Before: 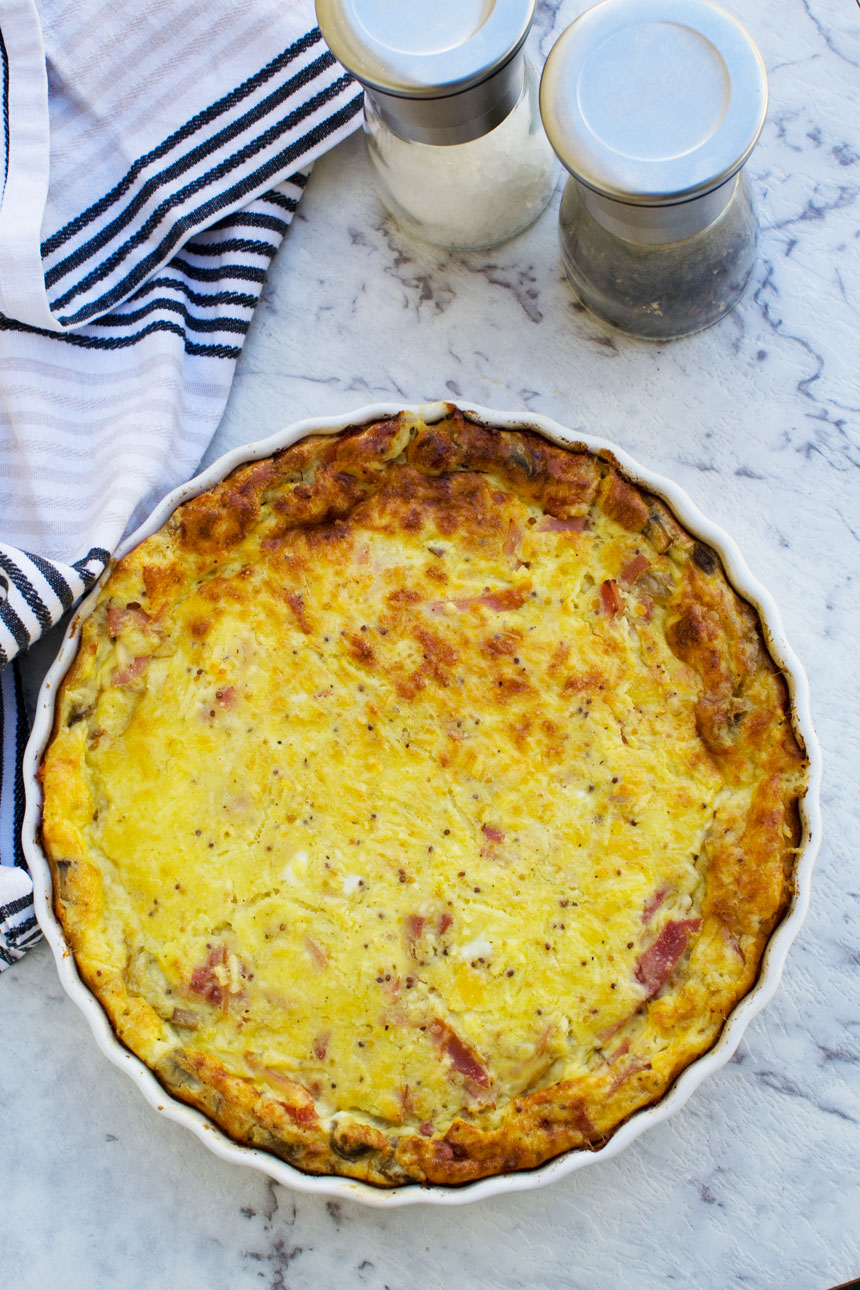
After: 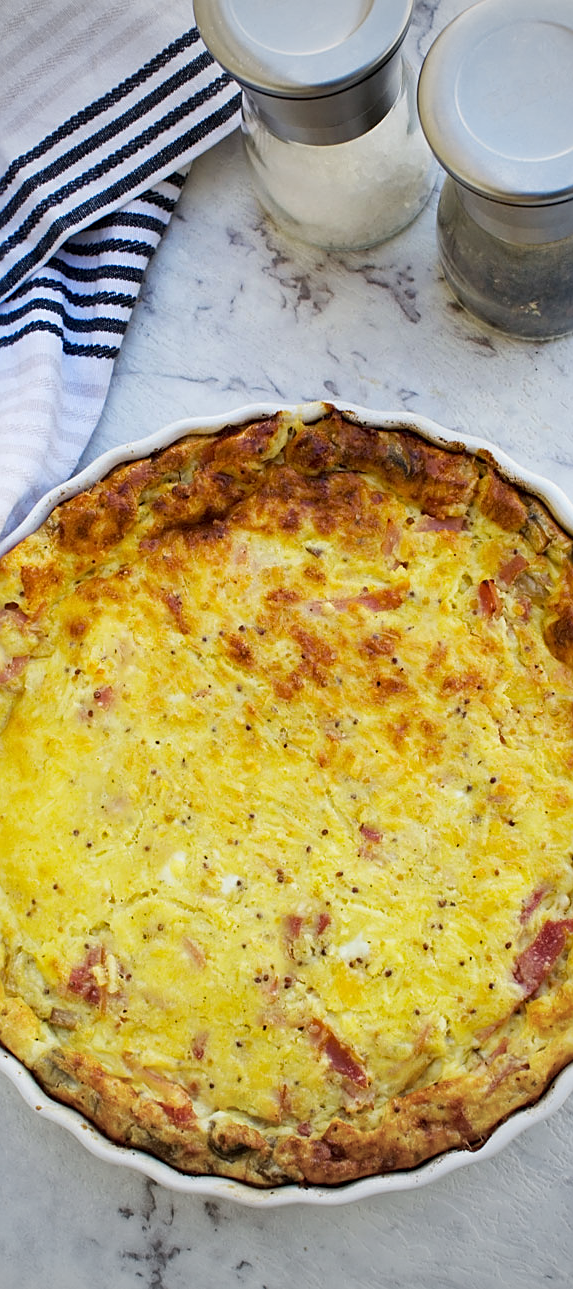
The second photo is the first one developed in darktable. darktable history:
vignetting: fall-off start 67.15%, brightness -0.442, saturation -0.691, width/height ratio 1.011, unbound false
crop and rotate: left 14.292%, right 19.041%
sharpen: on, module defaults
